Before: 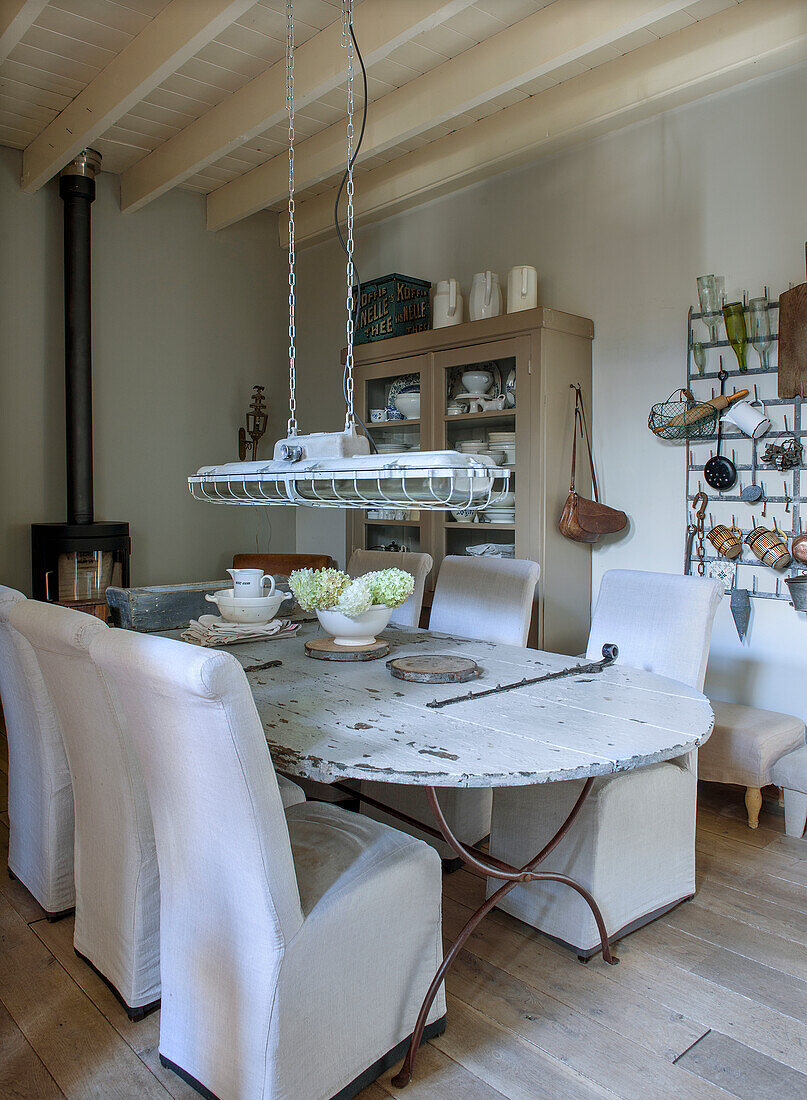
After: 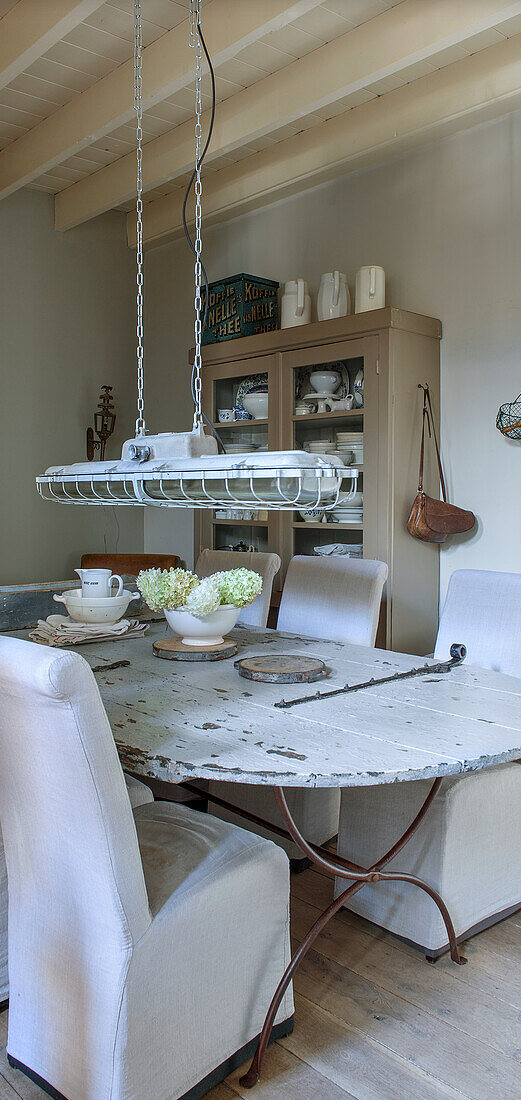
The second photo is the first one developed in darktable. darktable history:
crop and rotate: left 18.864%, right 16.483%
